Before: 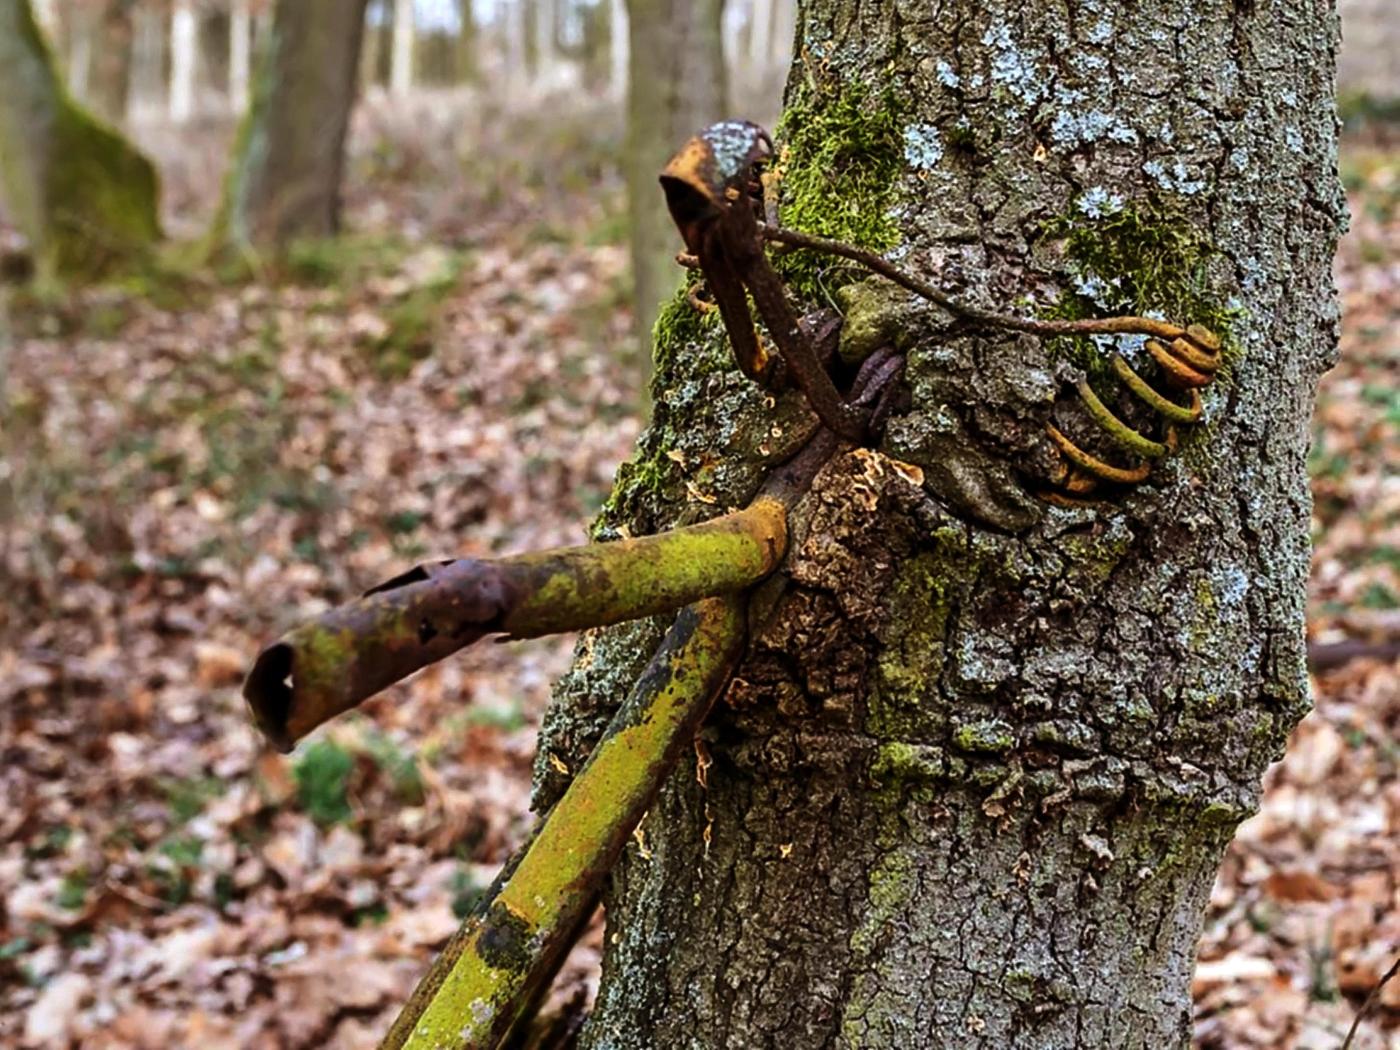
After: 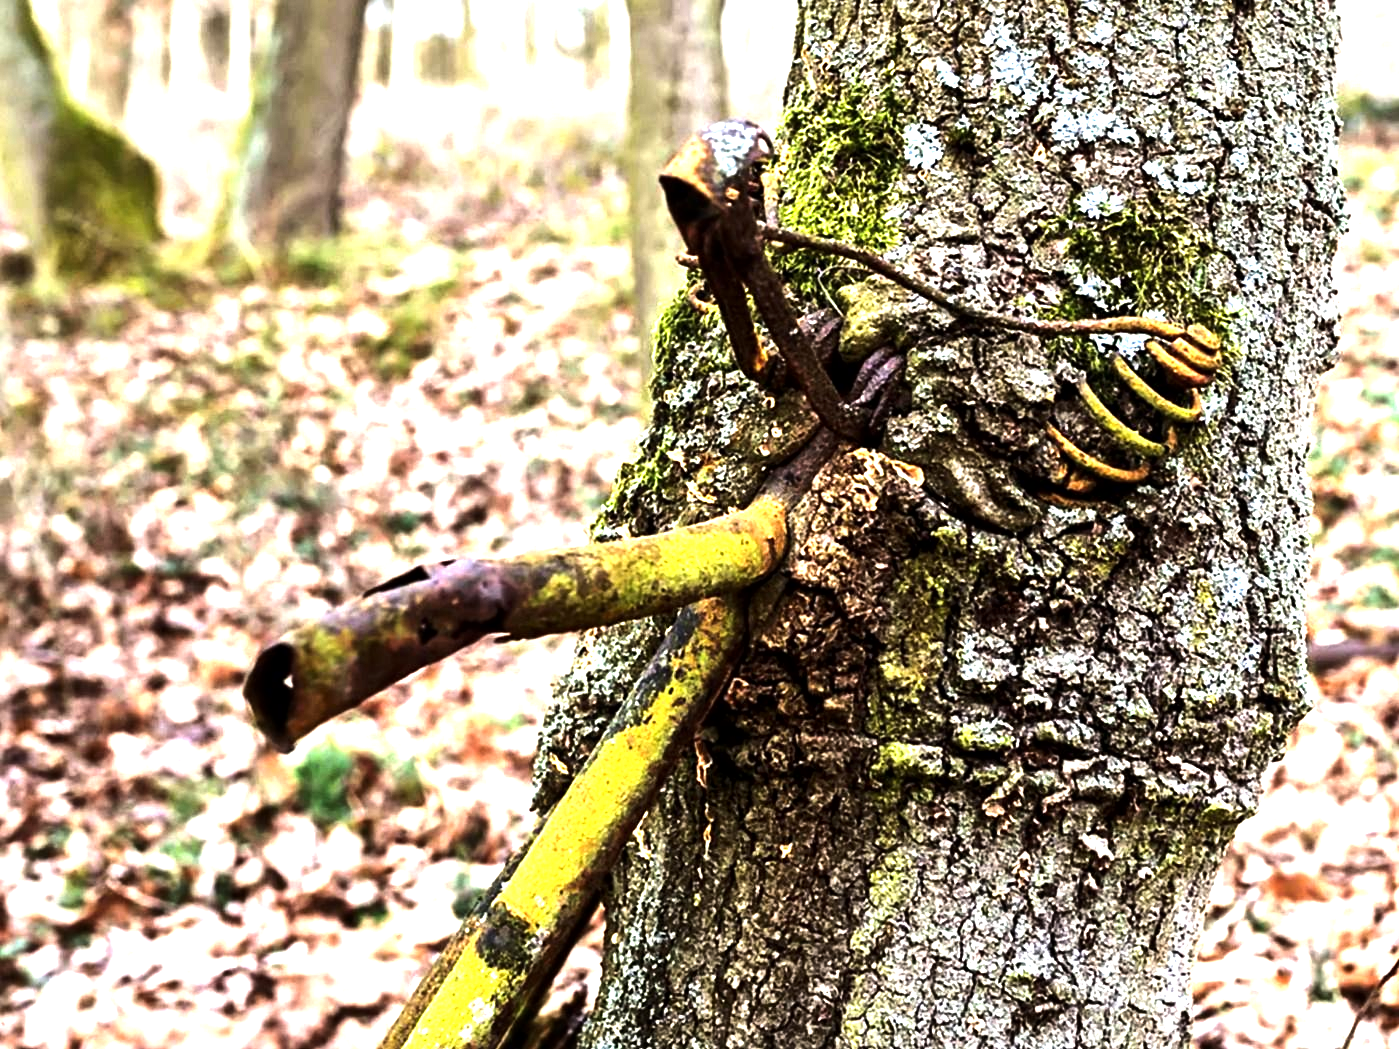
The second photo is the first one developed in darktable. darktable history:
local contrast: mode bilateral grid, contrast 20, coarseness 50, detail 130%, midtone range 0.2
tone equalizer: -8 EV -1.08 EV, -7 EV -1.01 EV, -6 EV -0.867 EV, -5 EV -0.578 EV, -3 EV 0.578 EV, -2 EV 0.867 EV, -1 EV 1.01 EV, +0 EV 1.08 EV, edges refinement/feathering 500, mask exposure compensation -1.57 EV, preserve details no
exposure: black level correction 0, exposure 1 EV, compensate exposure bias true, compensate highlight preservation false
